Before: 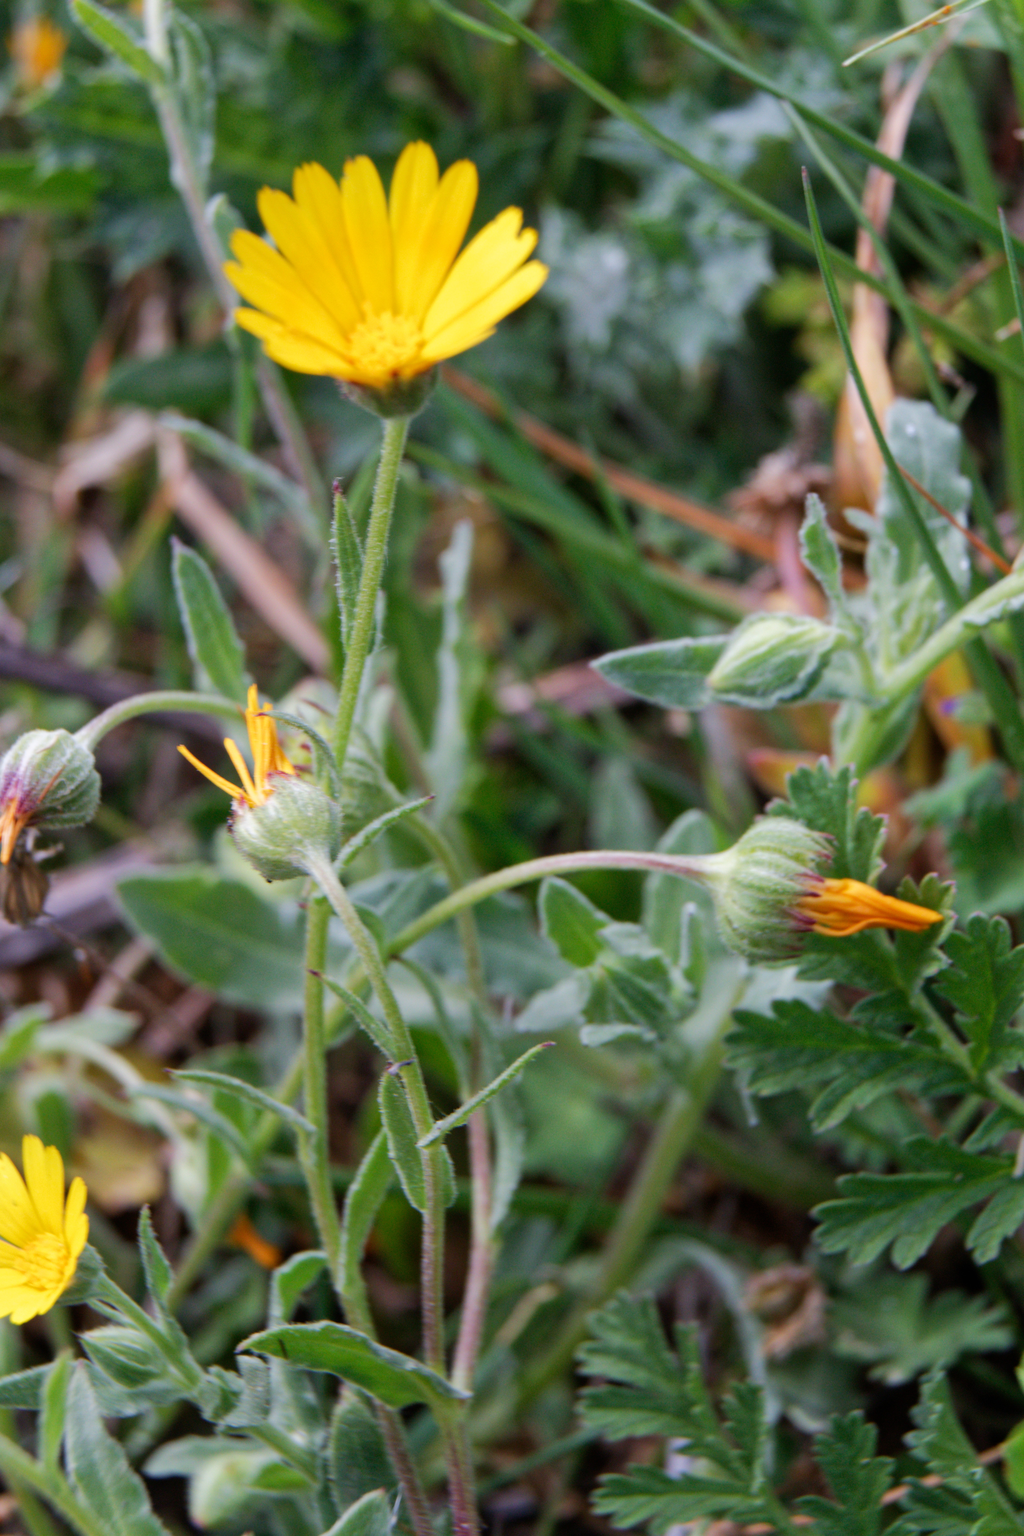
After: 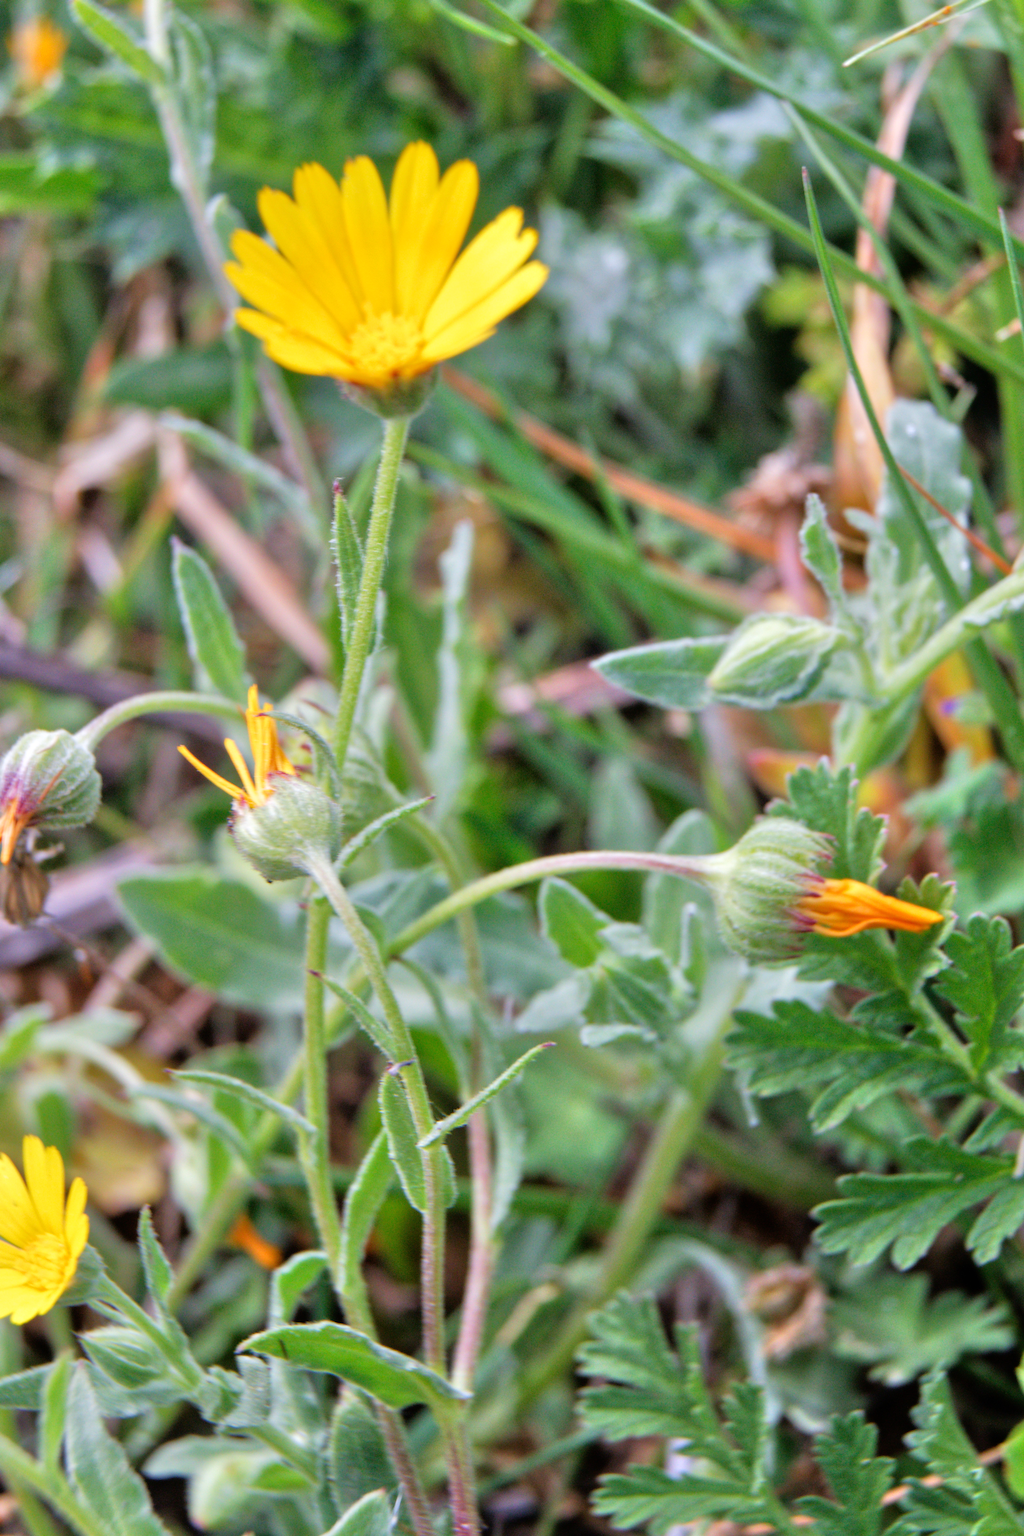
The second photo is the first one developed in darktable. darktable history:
tone equalizer: -7 EV 0.154 EV, -6 EV 0.635 EV, -5 EV 1.11 EV, -4 EV 1.3 EV, -3 EV 1.12 EV, -2 EV 0.6 EV, -1 EV 0.157 EV, mask exposure compensation -0.512 EV
